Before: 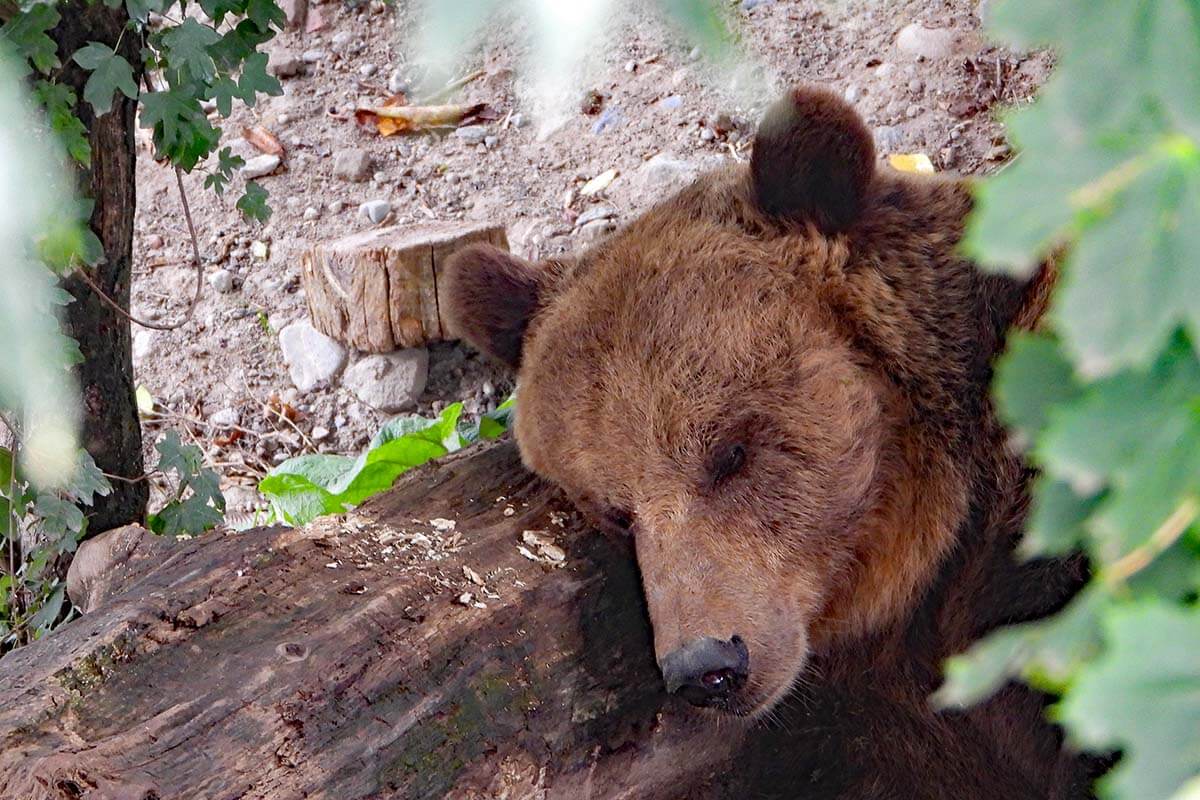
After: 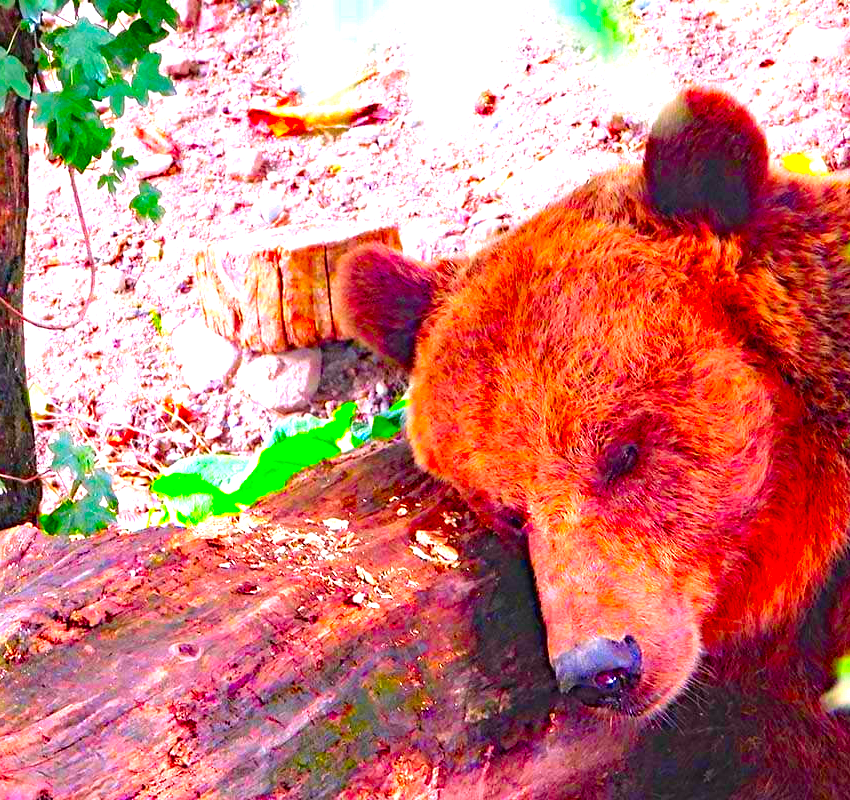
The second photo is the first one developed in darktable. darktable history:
color balance rgb: perceptual saturation grading › global saturation 29.907%
crop and rotate: left 8.98%, right 20.183%
color correction: highlights a* 1.64, highlights b* -1.88, saturation 2.47
exposure: black level correction 0, exposure 1.411 EV, compensate exposure bias true, compensate highlight preservation false
